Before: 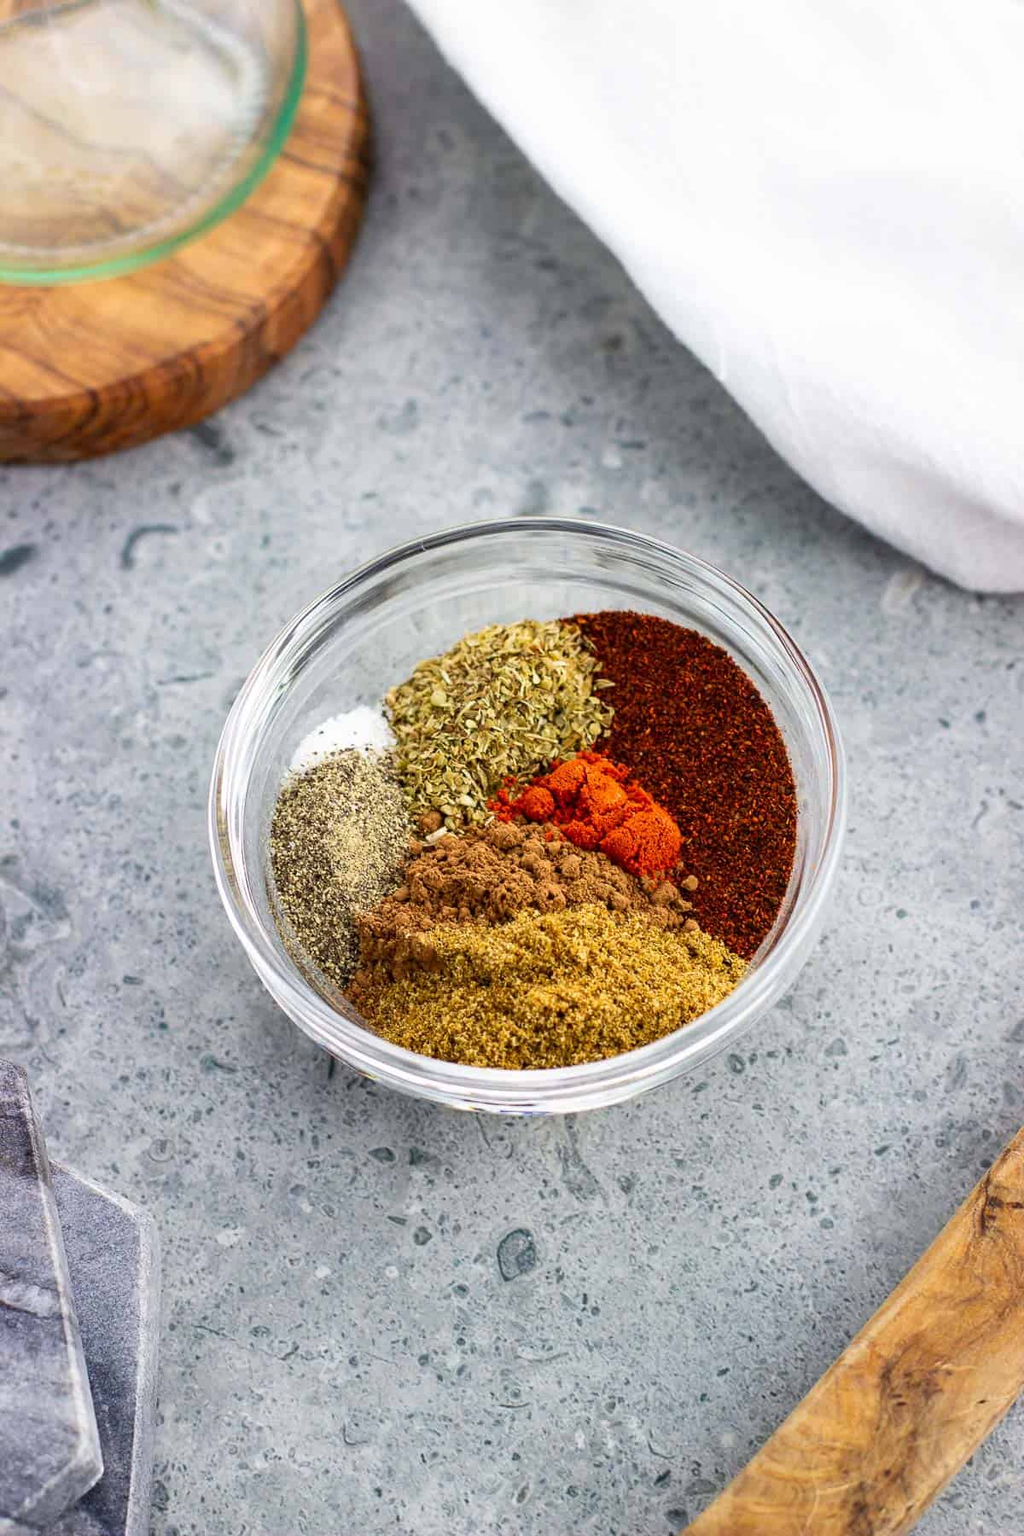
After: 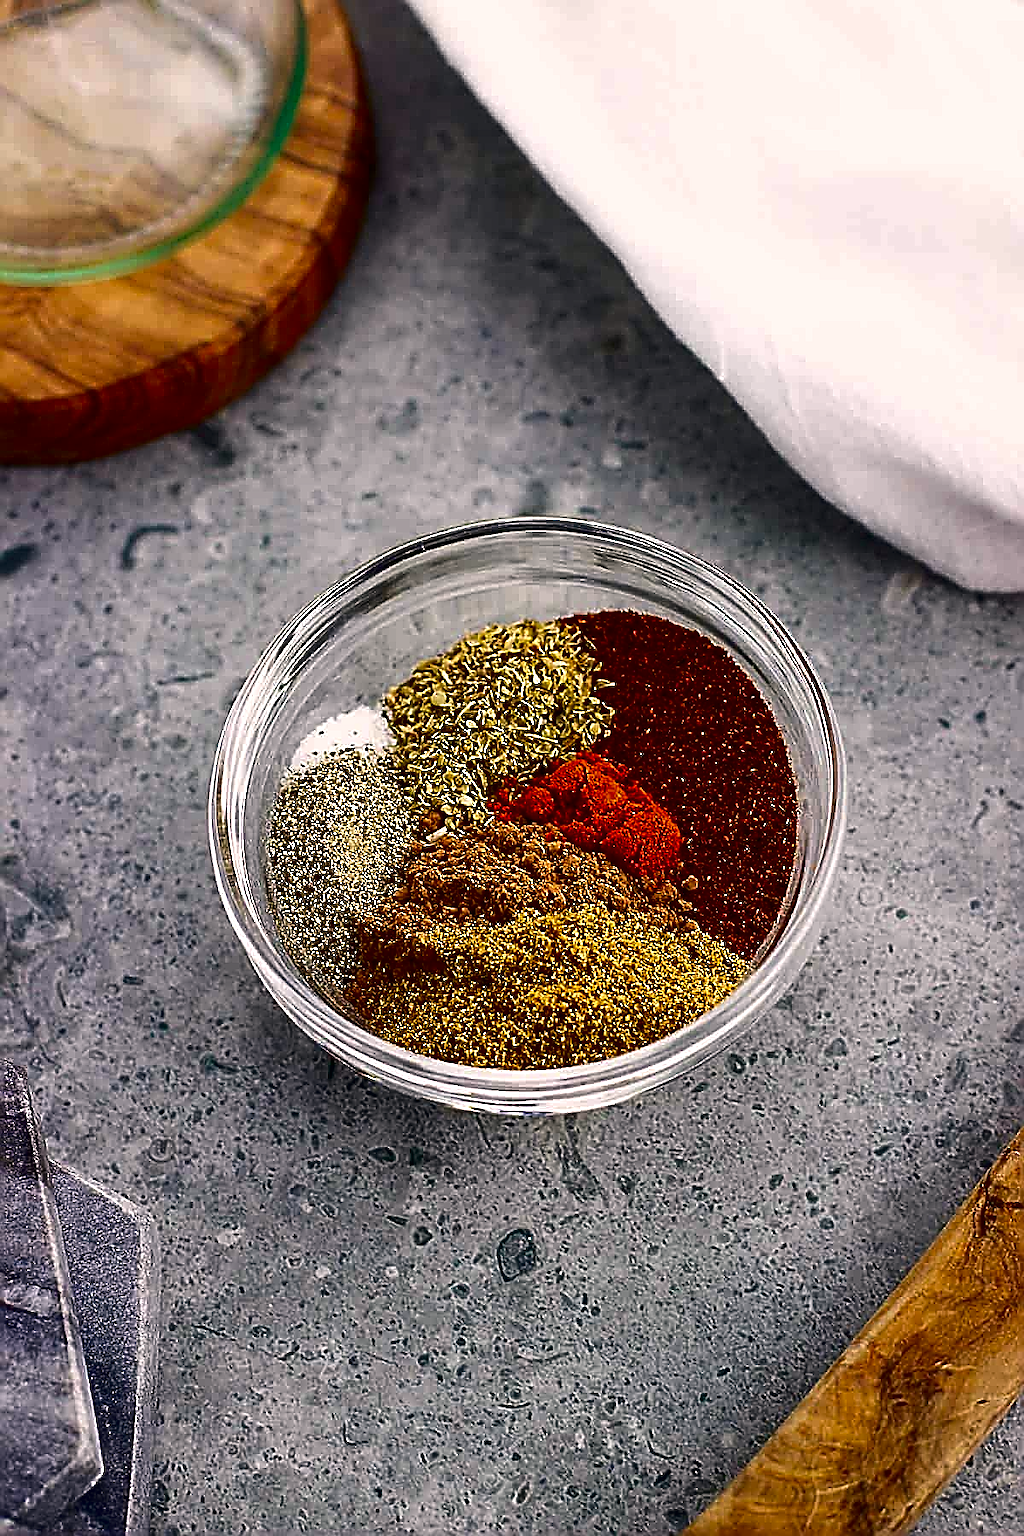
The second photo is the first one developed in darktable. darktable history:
contrast brightness saturation: contrast 0.091, brightness -0.592, saturation 0.171
color correction: highlights a* 5.99, highlights b* 4.85
sharpen: amount 1.987
